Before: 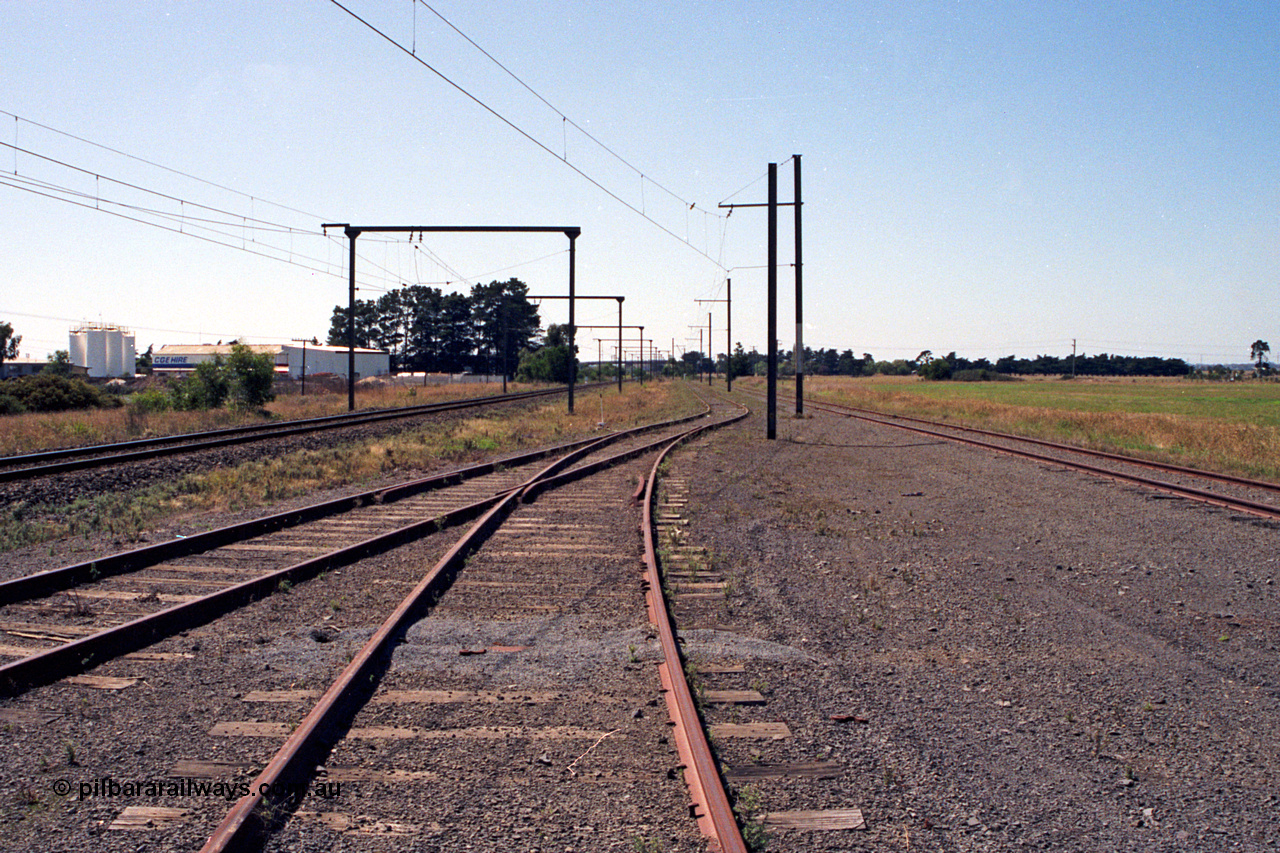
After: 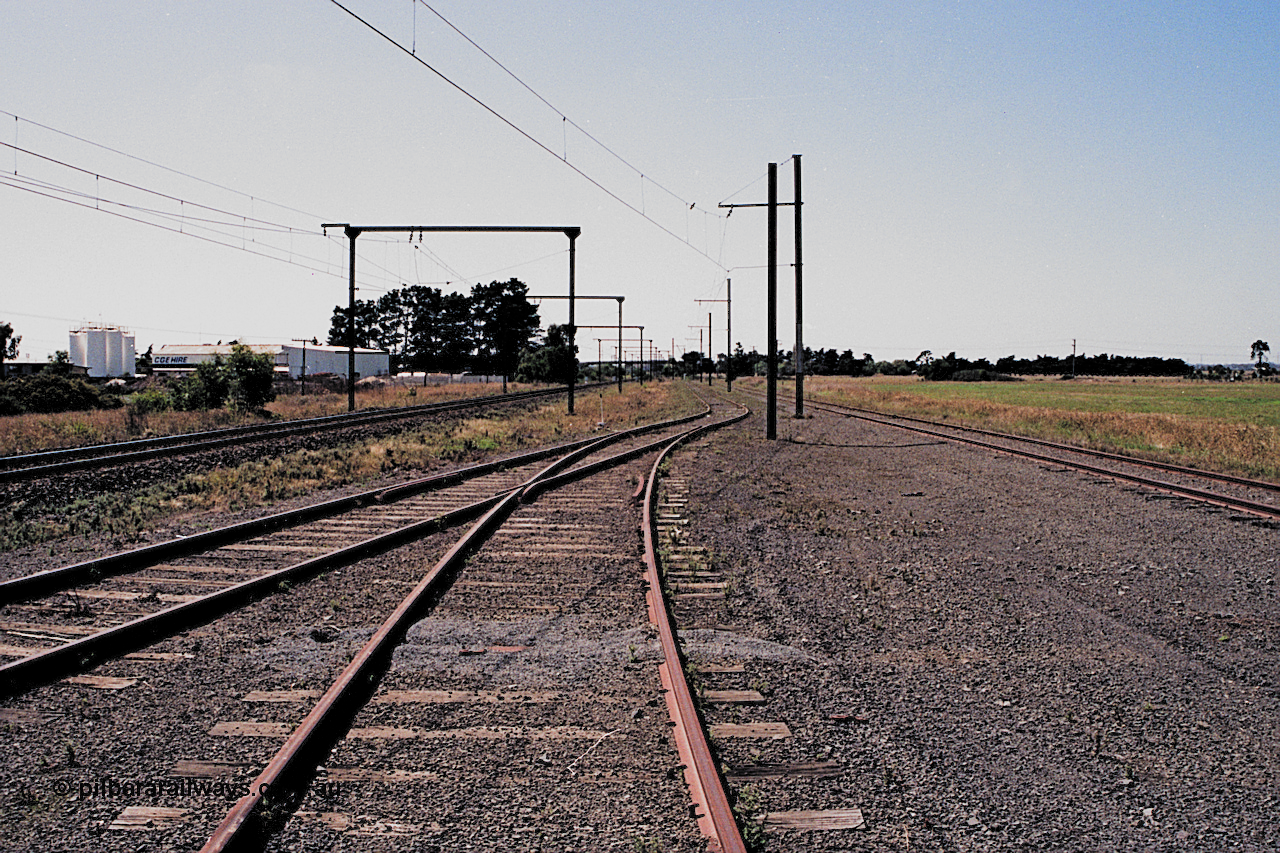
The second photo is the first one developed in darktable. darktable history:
filmic rgb: black relative exposure -5.15 EV, white relative exposure 3.96 EV, threshold 3.03 EV, hardness 2.89, contrast 1.183, highlights saturation mix -29.42%, add noise in highlights 0, preserve chrominance luminance Y, color science v3 (2019), use custom middle-gray values true, contrast in highlights soft, enable highlight reconstruction true
sharpen: on, module defaults
